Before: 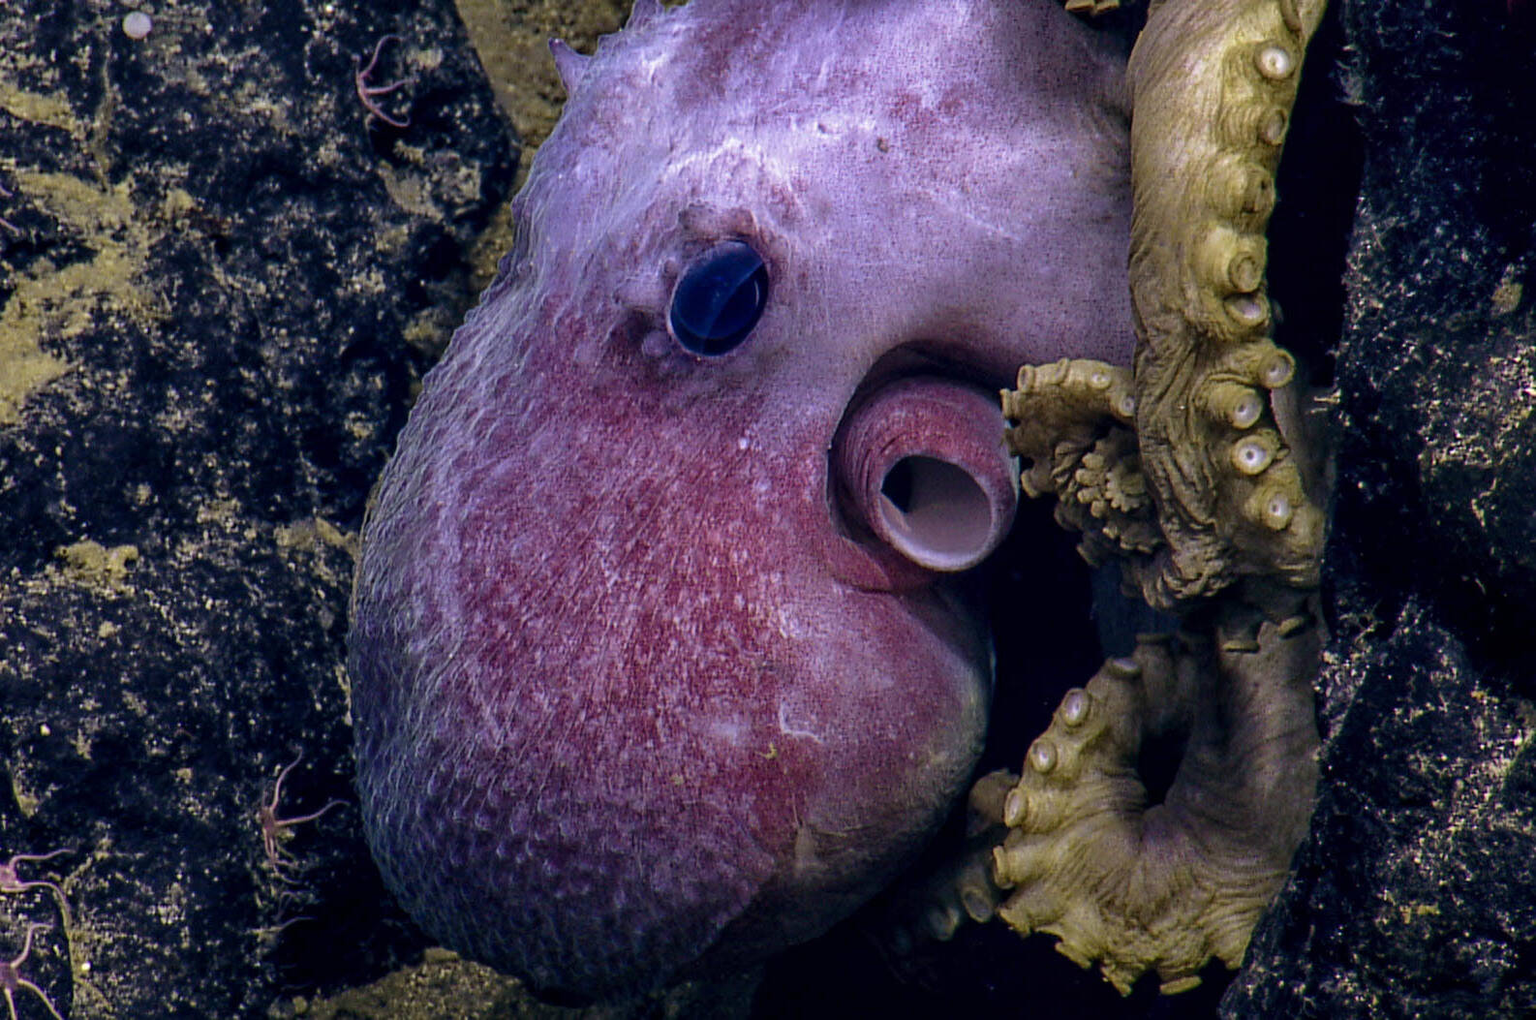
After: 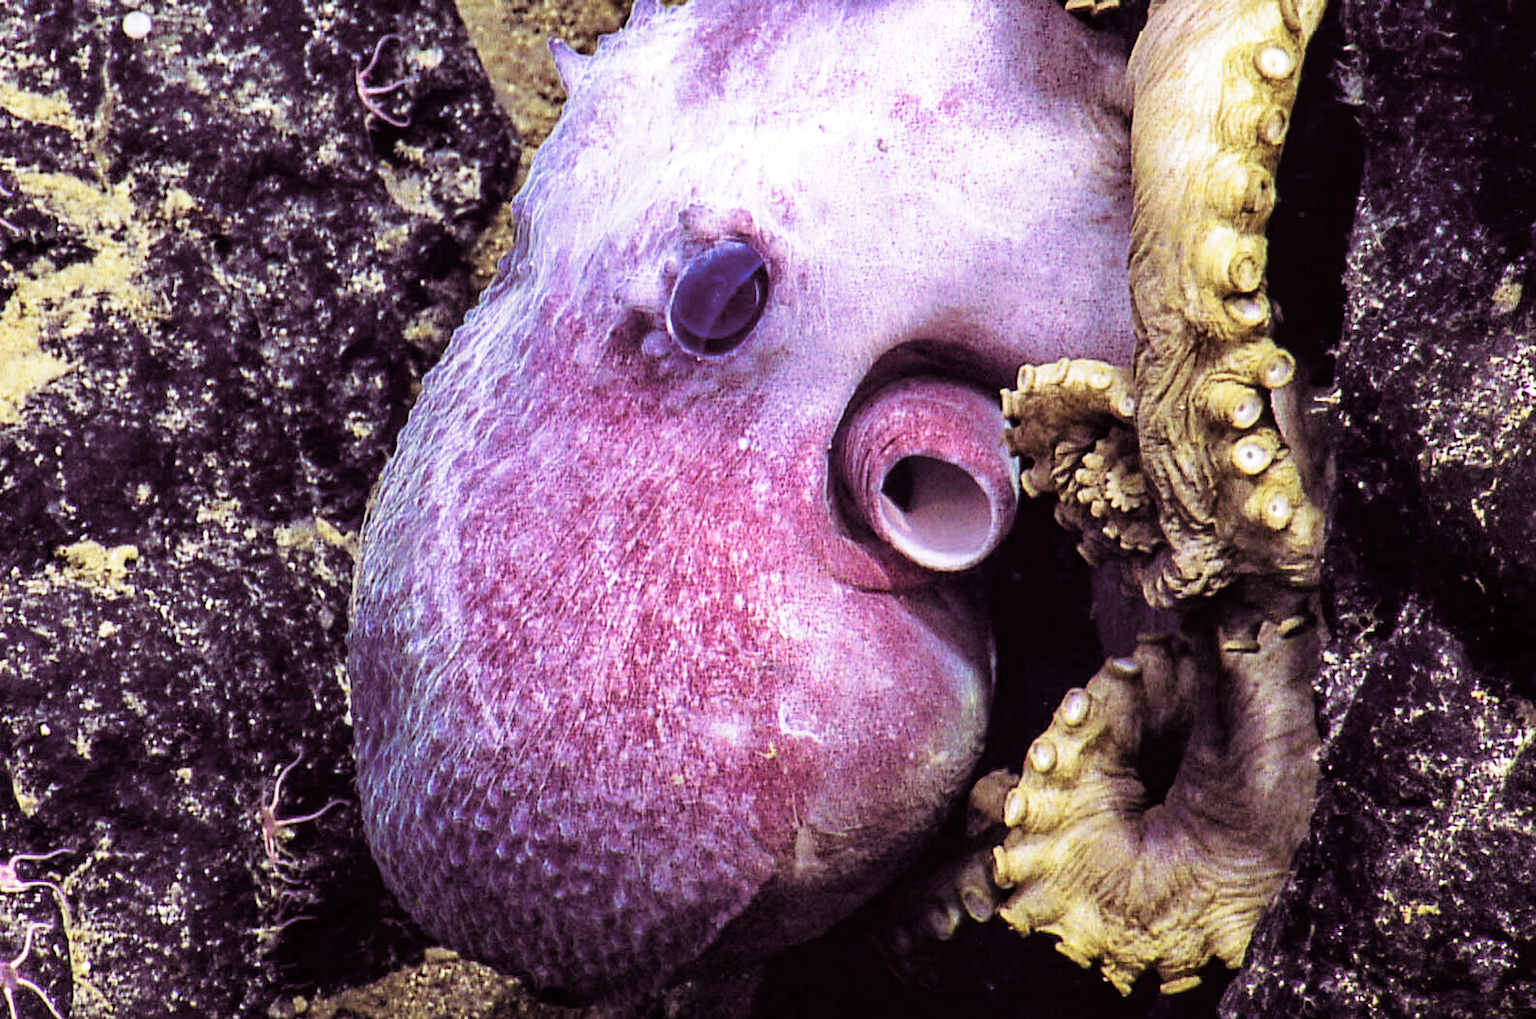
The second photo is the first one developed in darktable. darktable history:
base curve: curves: ch0 [(0, 0) (0.012, 0.01) (0.073, 0.168) (0.31, 0.711) (0.645, 0.957) (1, 1)], preserve colors none
exposure: black level correction 0, exposure 0.5 EV, compensate highlight preservation false
split-toning: shadows › saturation 0.41, highlights › saturation 0, compress 33.55%
